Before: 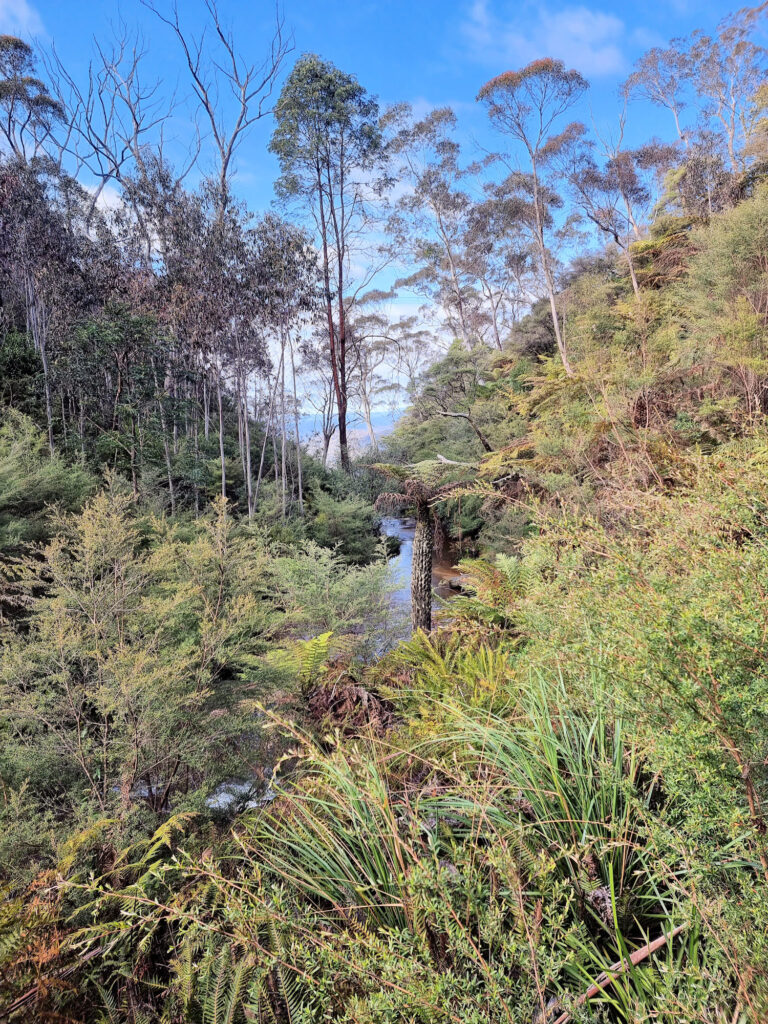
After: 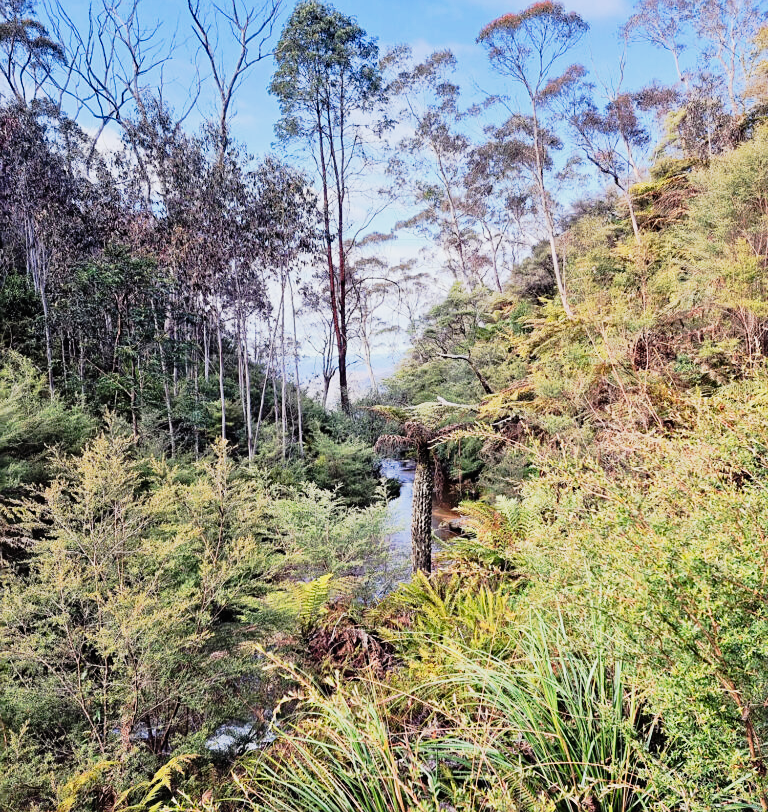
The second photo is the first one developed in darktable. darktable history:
contrast equalizer: y [[0.5, 0.5, 0.544, 0.569, 0.5, 0.5], [0.5 ×6], [0.5 ×6], [0 ×6], [0 ×6]], mix 0.137
sharpen: amount 0.214
tone curve: curves: ch0 [(0, 0.008) (0.081, 0.044) (0.177, 0.123) (0.283, 0.253) (0.416, 0.449) (0.495, 0.524) (0.661, 0.756) (0.796, 0.859) (1, 0.951)]; ch1 [(0, 0) (0.161, 0.092) (0.35, 0.33) (0.392, 0.392) (0.427, 0.426) (0.479, 0.472) (0.505, 0.5) (0.521, 0.524) (0.567, 0.564) (0.583, 0.588) (0.625, 0.627) (0.678, 0.733) (1, 1)]; ch2 [(0, 0) (0.346, 0.362) (0.404, 0.427) (0.502, 0.499) (0.531, 0.523) (0.544, 0.561) (0.58, 0.59) (0.629, 0.642) (0.717, 0.678) (1, 1)], preserve colors none
crop and rotate: top 5.668%, bottom 14.941%
